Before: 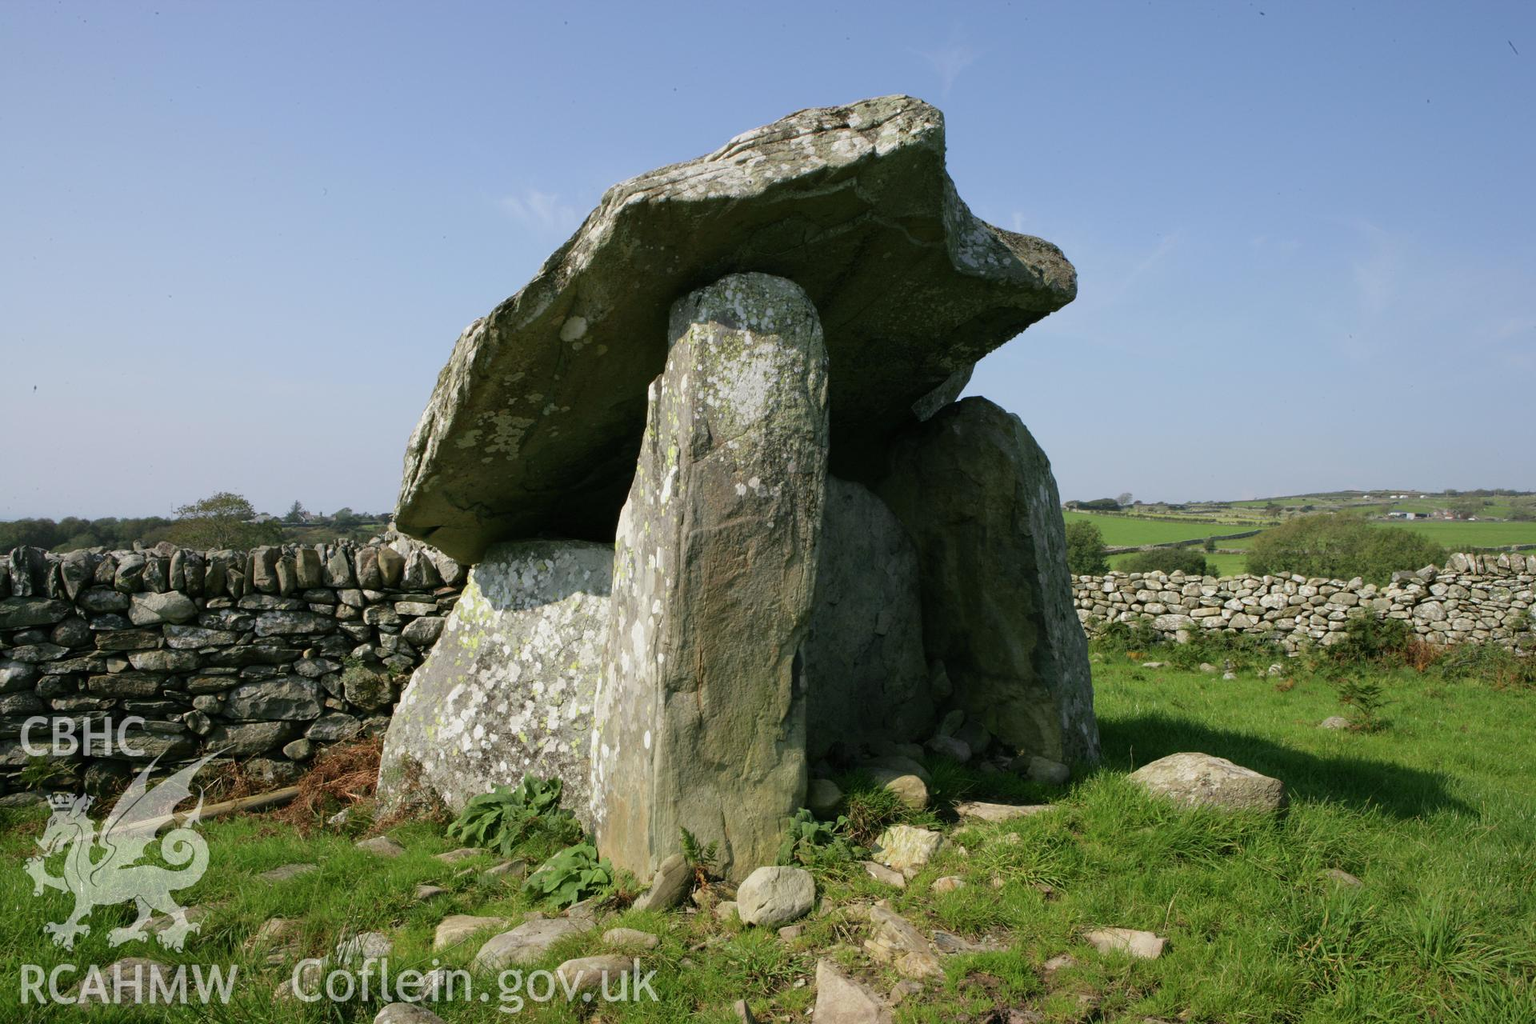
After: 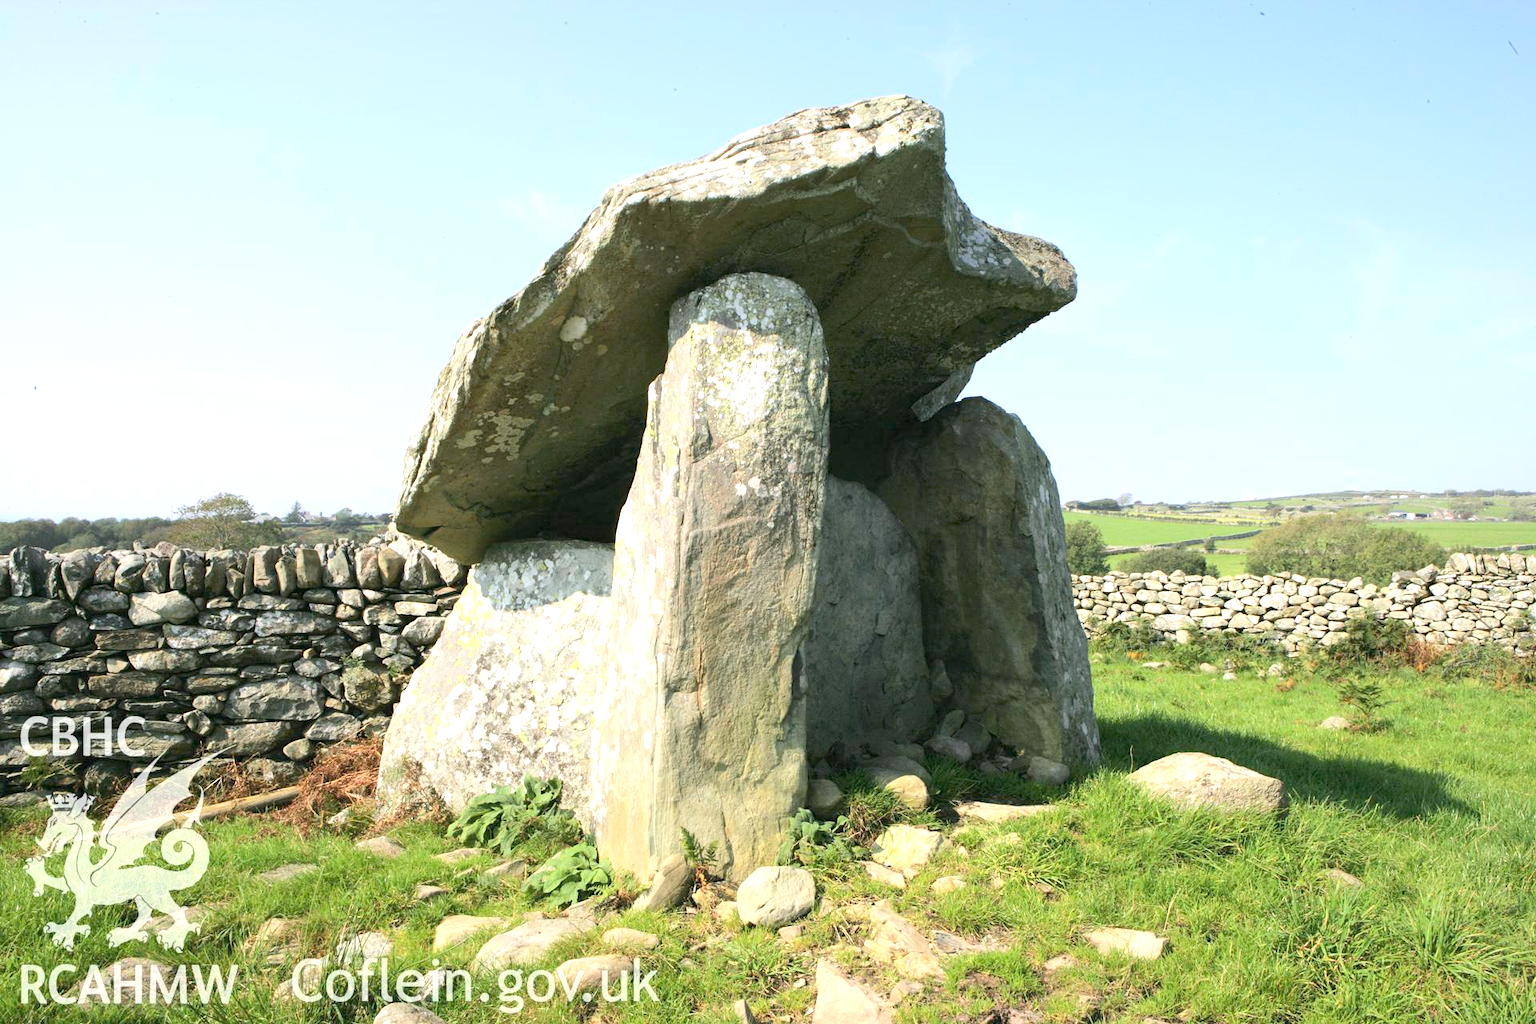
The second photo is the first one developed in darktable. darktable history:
exposure: black level correction 0, exposure 1.2 EV, compensate highlight preservation false
contrast brightness saturation: contrast 0.143, brightness 0.208
